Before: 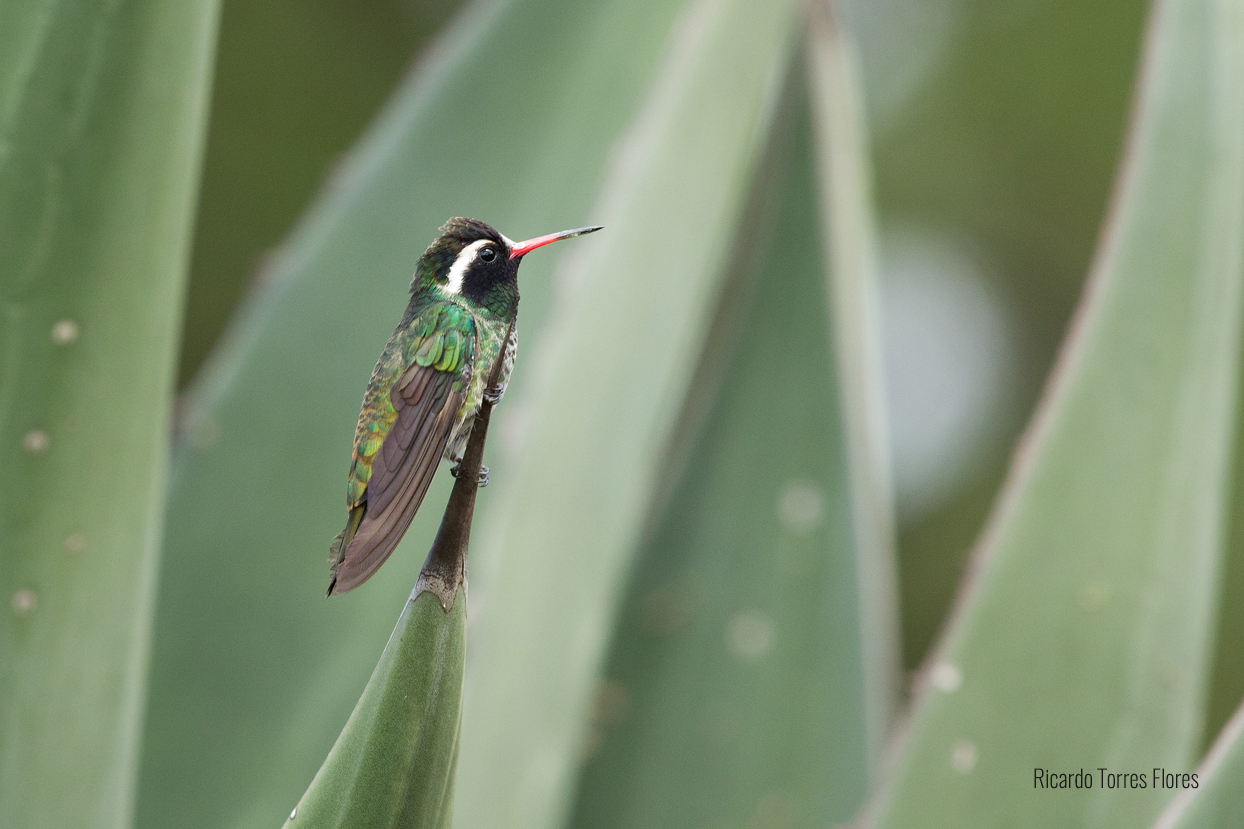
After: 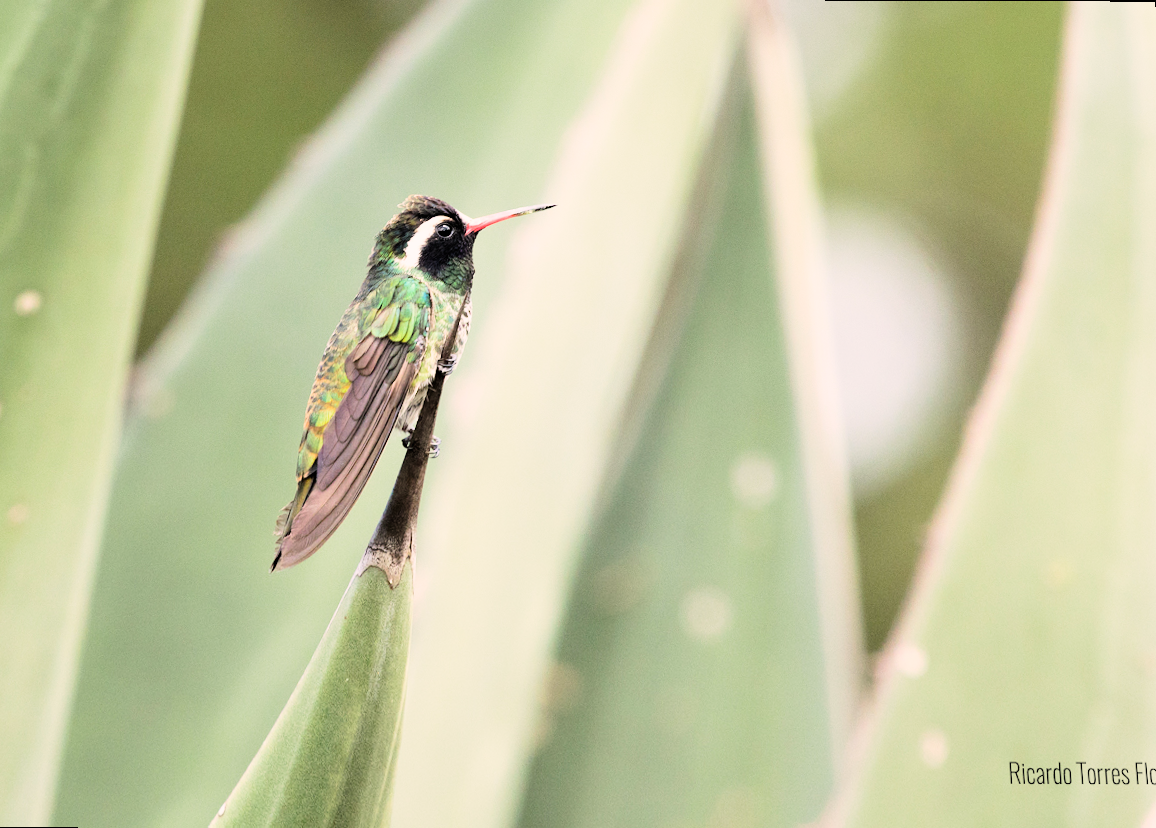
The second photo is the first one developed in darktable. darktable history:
exposure: black level correction 0, exposure 1.2 EV, compensate exposure bias true, compensate highlight preservation false
rotate and perspective: rotation 0.215°, lens shift (vertical) -0.139, crop left 0.069, crop right 0.939, crop top 0.002, crop bottom 0.996
filmic rgb: black relative exposure -5 EV, hardness 2.88, contrast 1.5
color correction: highlights a* 7.34, highlights b* 4.37
